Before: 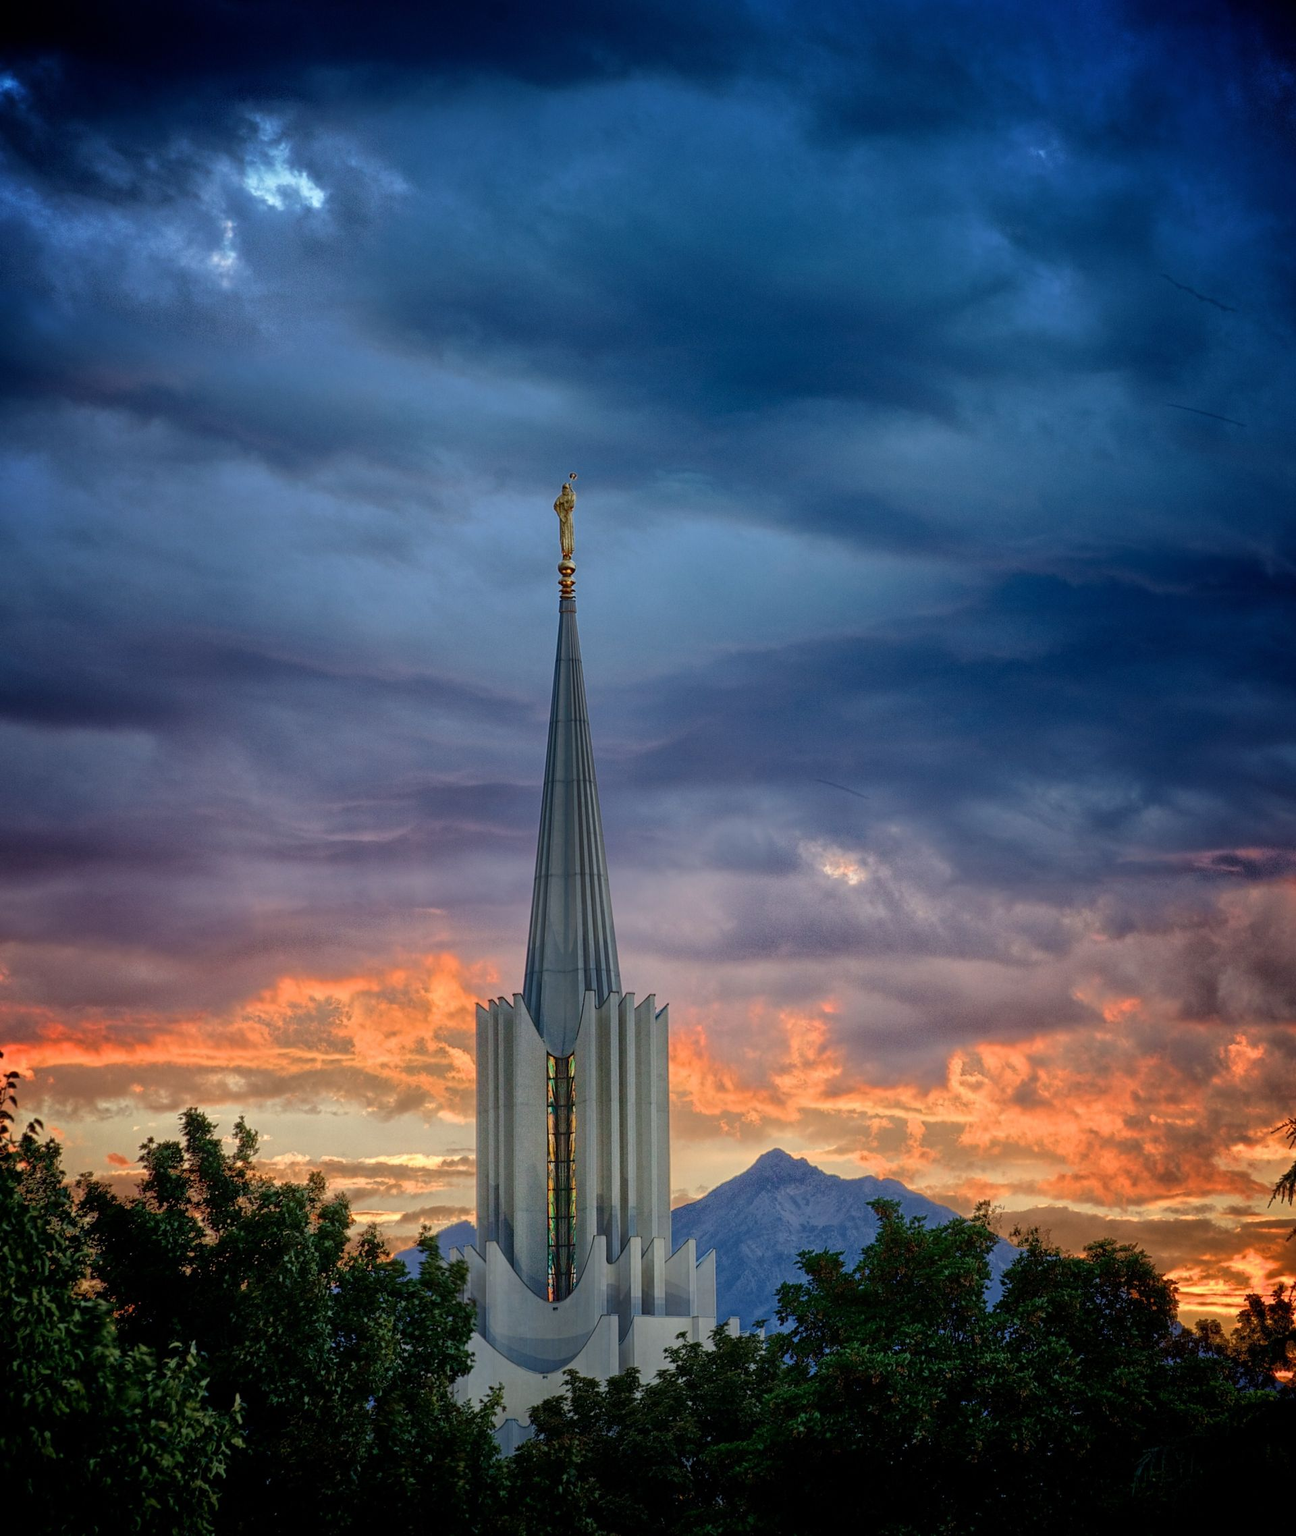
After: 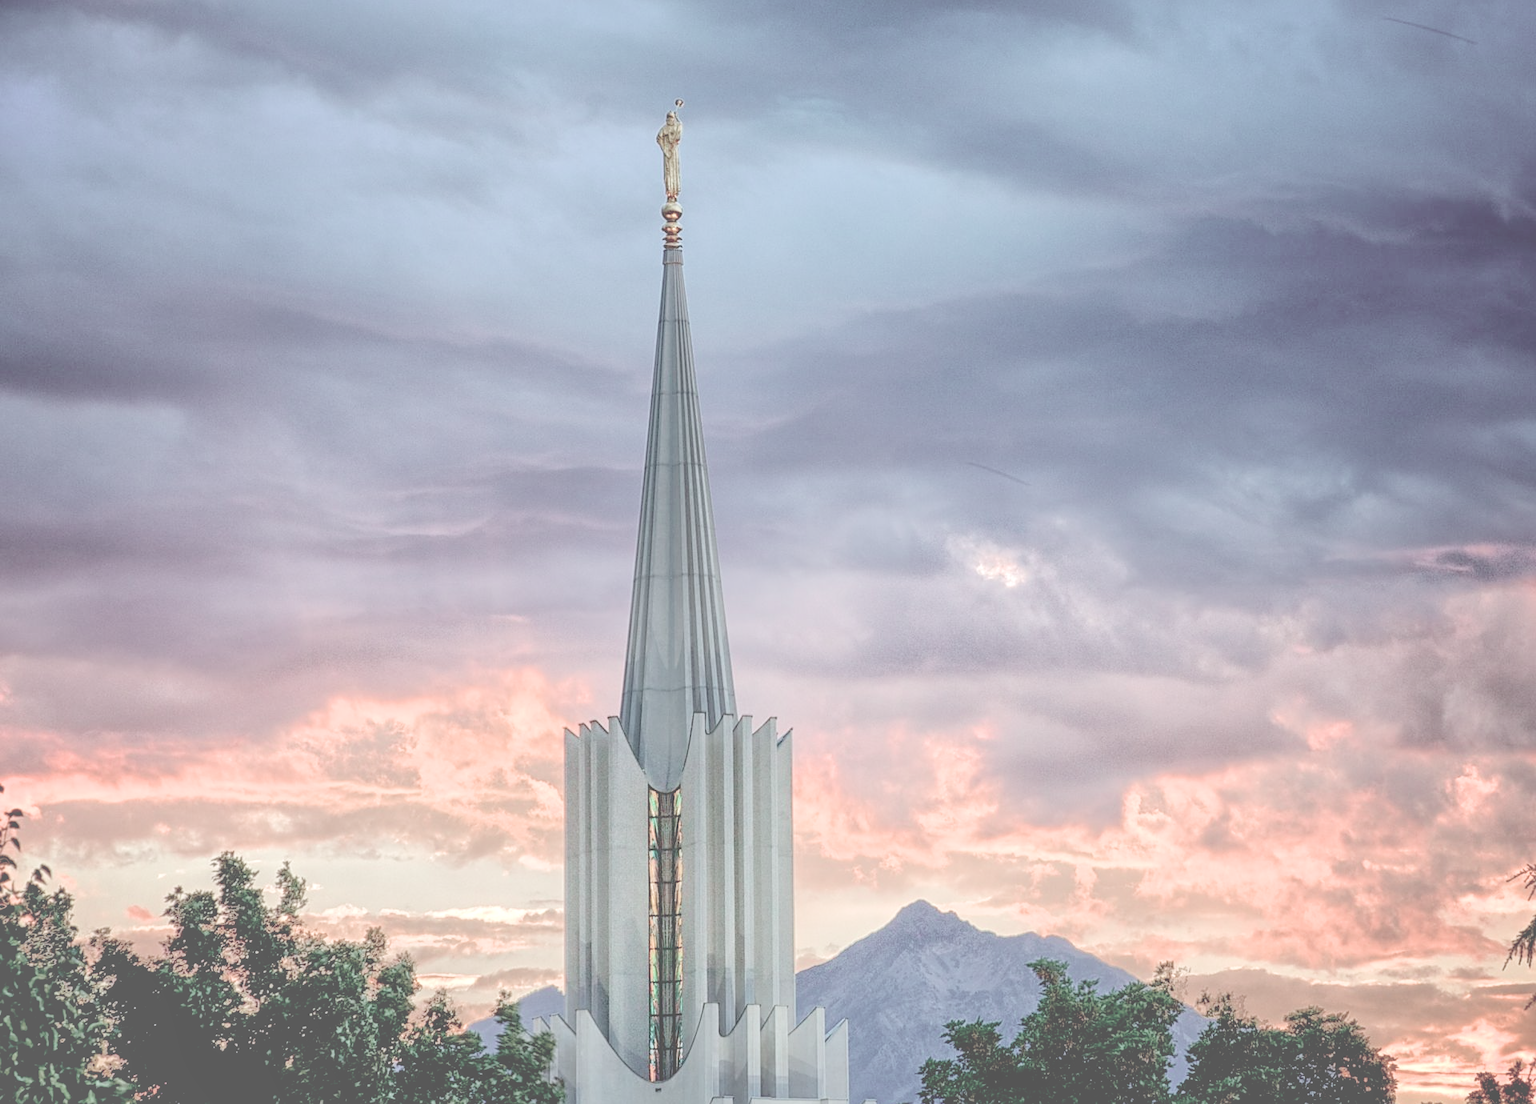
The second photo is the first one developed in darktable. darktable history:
local contrast: highlights 20%, shadows 70%, detail 170%
crop and rotate: top 25.357%, bottom 13.942%
sharpen: amount 0.2
color contrast: green-magenta contrast 1.73, blue-yellow contrast 1.15
velvia: strength 56%
exposure: black level correction 0.005, exposure 0.001 EV, compensate highlight preservation false
contrast brightness saturation: contrast -0.32, brightness 0.75, saturation -0.78
color calibration: x 0.355, y 0.367, temperature 4700.38 K
